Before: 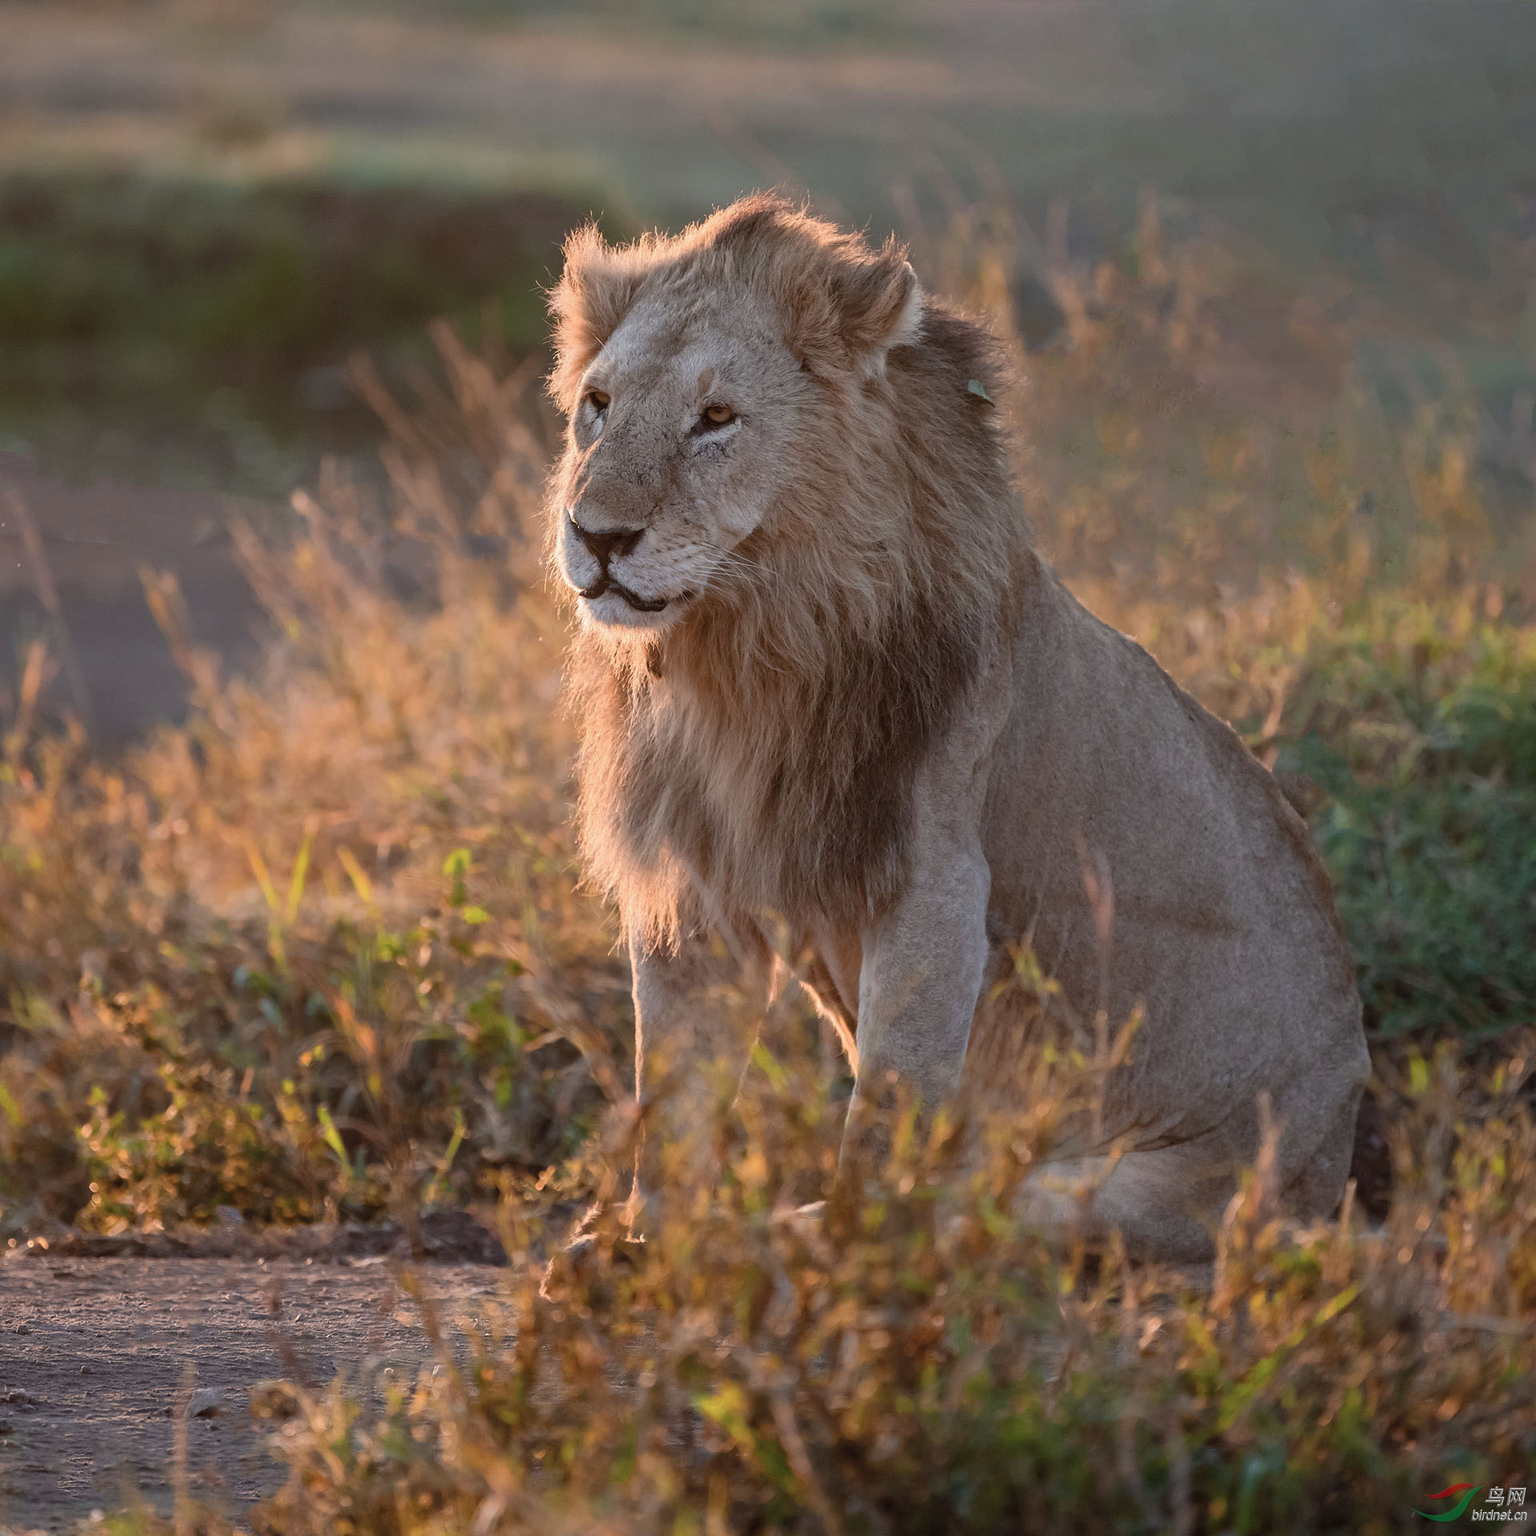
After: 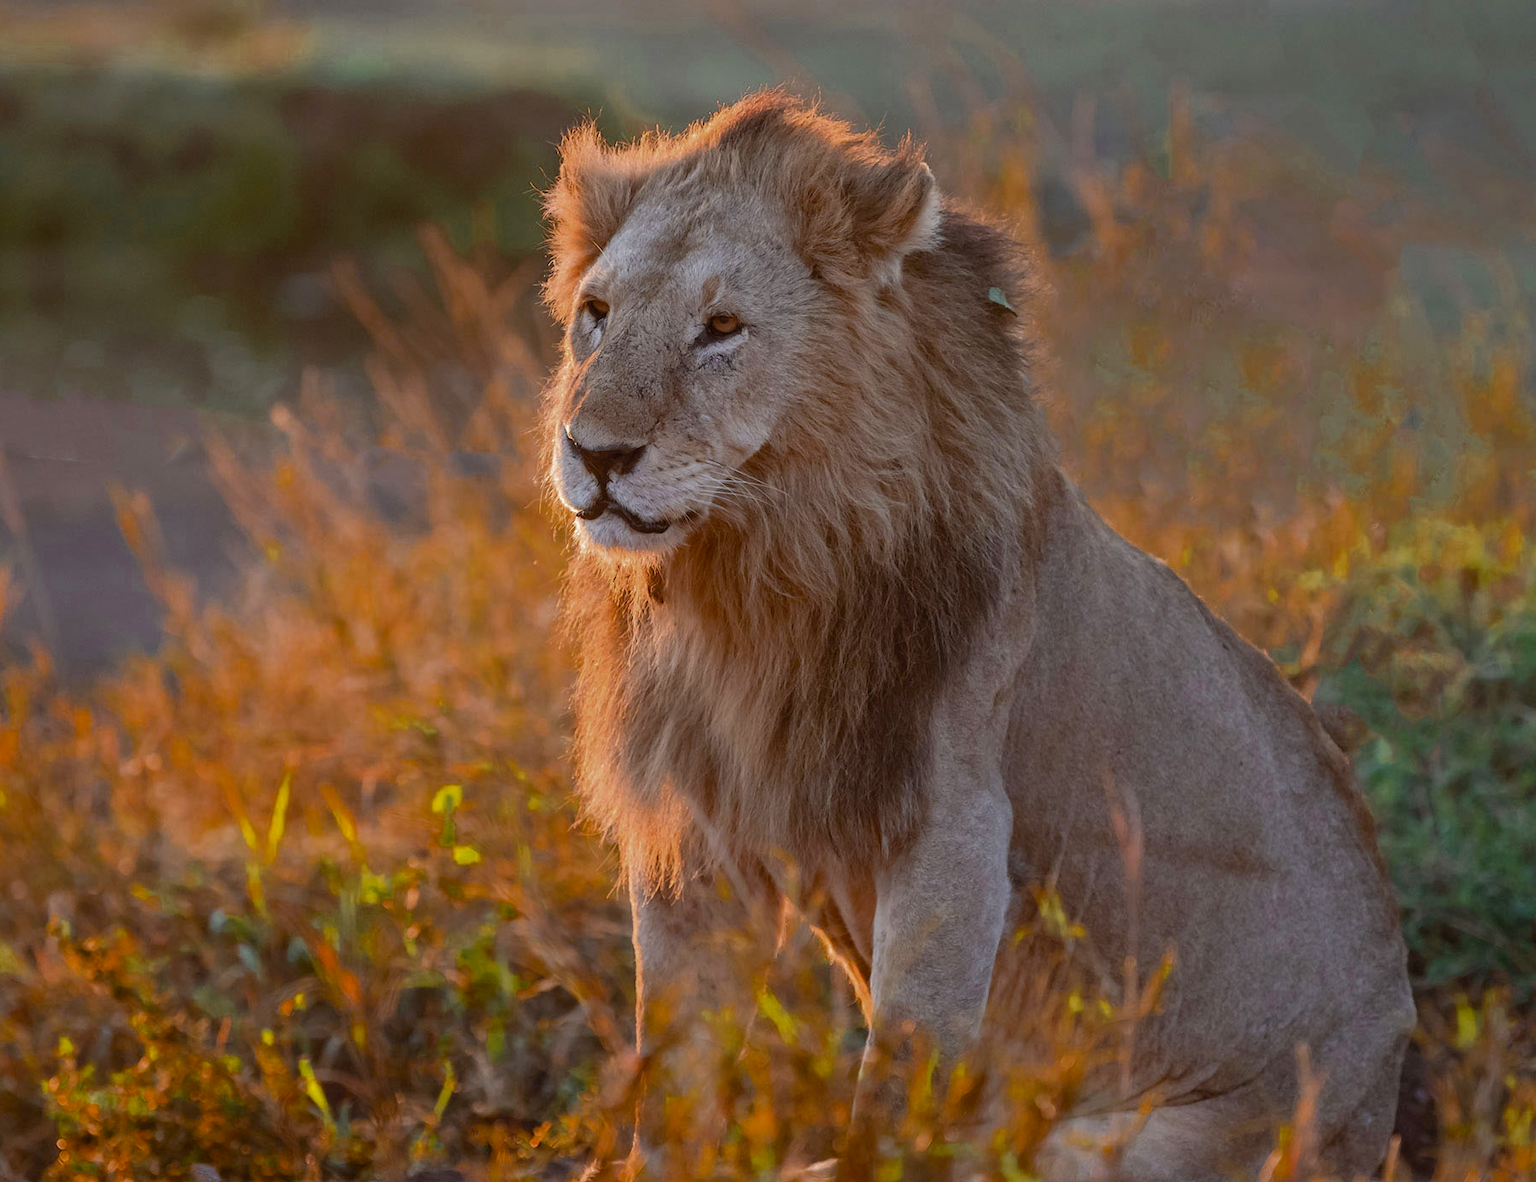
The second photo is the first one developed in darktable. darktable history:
color zones: curves: ch0 [(0.11, 0.396) (0.195, 0.36) (0.25, 0.5) (0.303, 0.412) (0.357, 0.544) (0.75, 0.5) (0.967, 0.328)]; ch1 [(0, 0.468) (0.112, 0.512) (0.202, 0.6) (0.25, 0.5) (0.307, 0.352) (0.357, 0.544) (0.75, 0.5) (0.963, 0.524)]
color balance rgb: perceptual saturation grading › global saturation 18.038%, global vibrance 20%
crop: left 2.36%, top 7.095%, right 3.353%, bottom 20.296%
